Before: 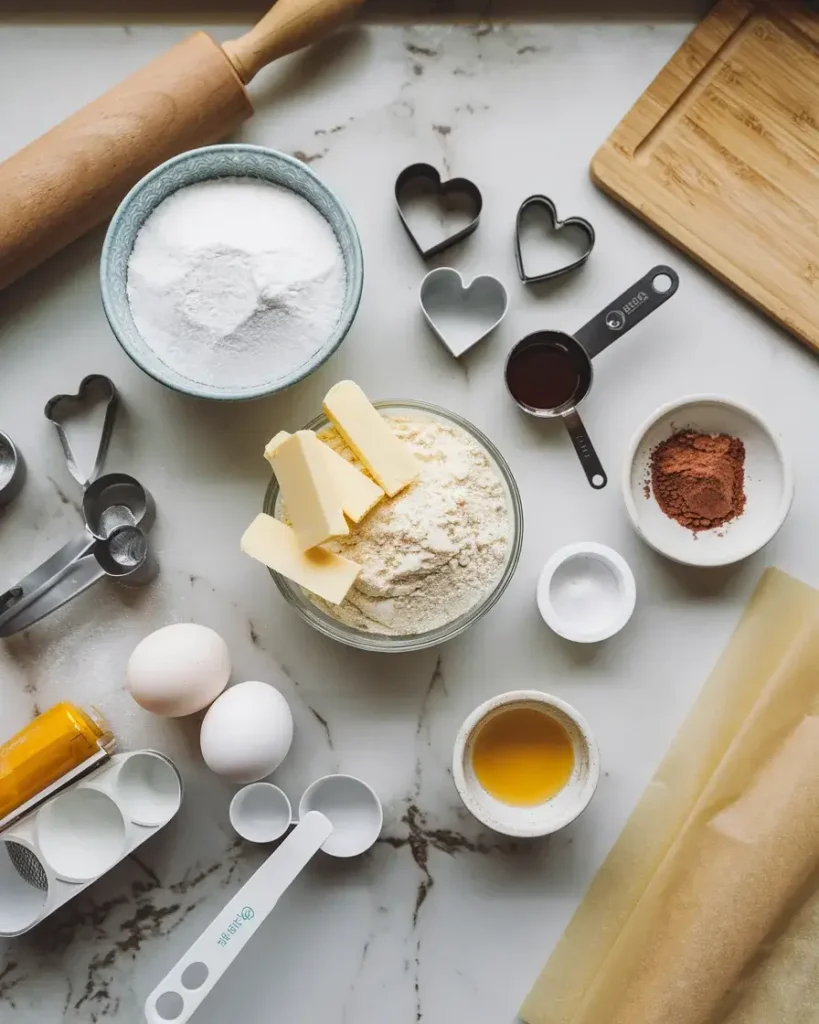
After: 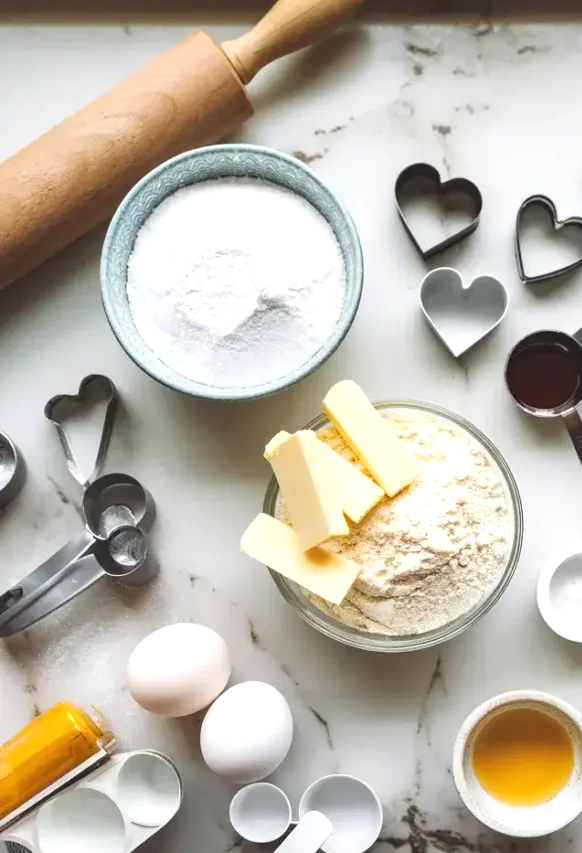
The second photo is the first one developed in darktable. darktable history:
exposure: black level correction 0, exposure 0.5 EV, compensate exposure bias true, compensate highlight preservation false
crop: right 28.885%, bottom 16.626%
